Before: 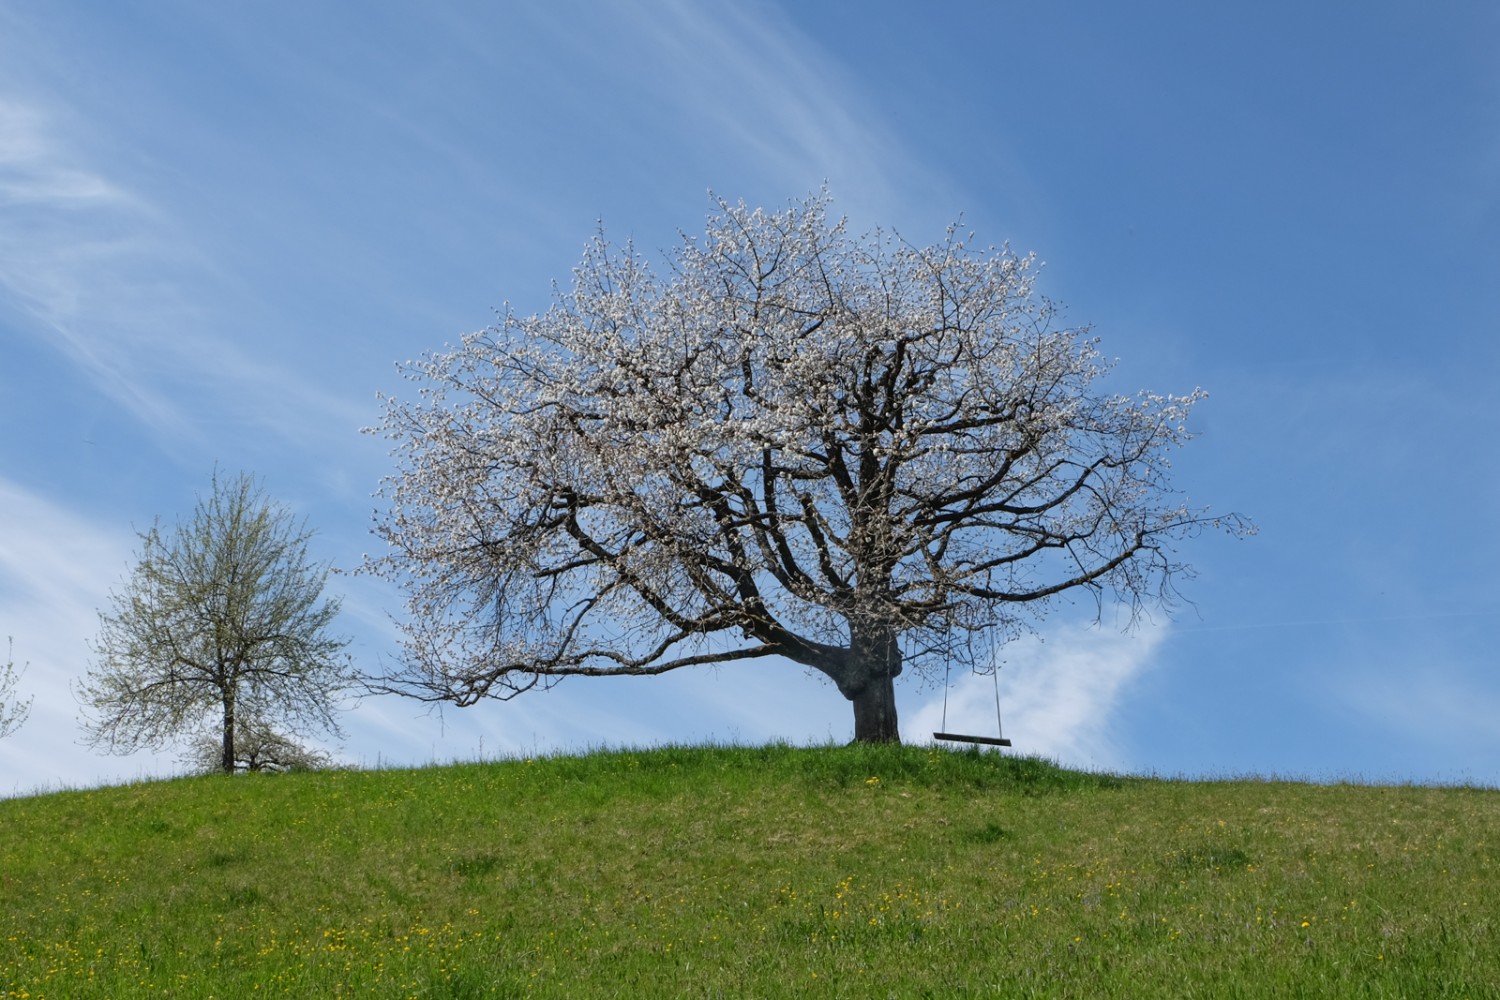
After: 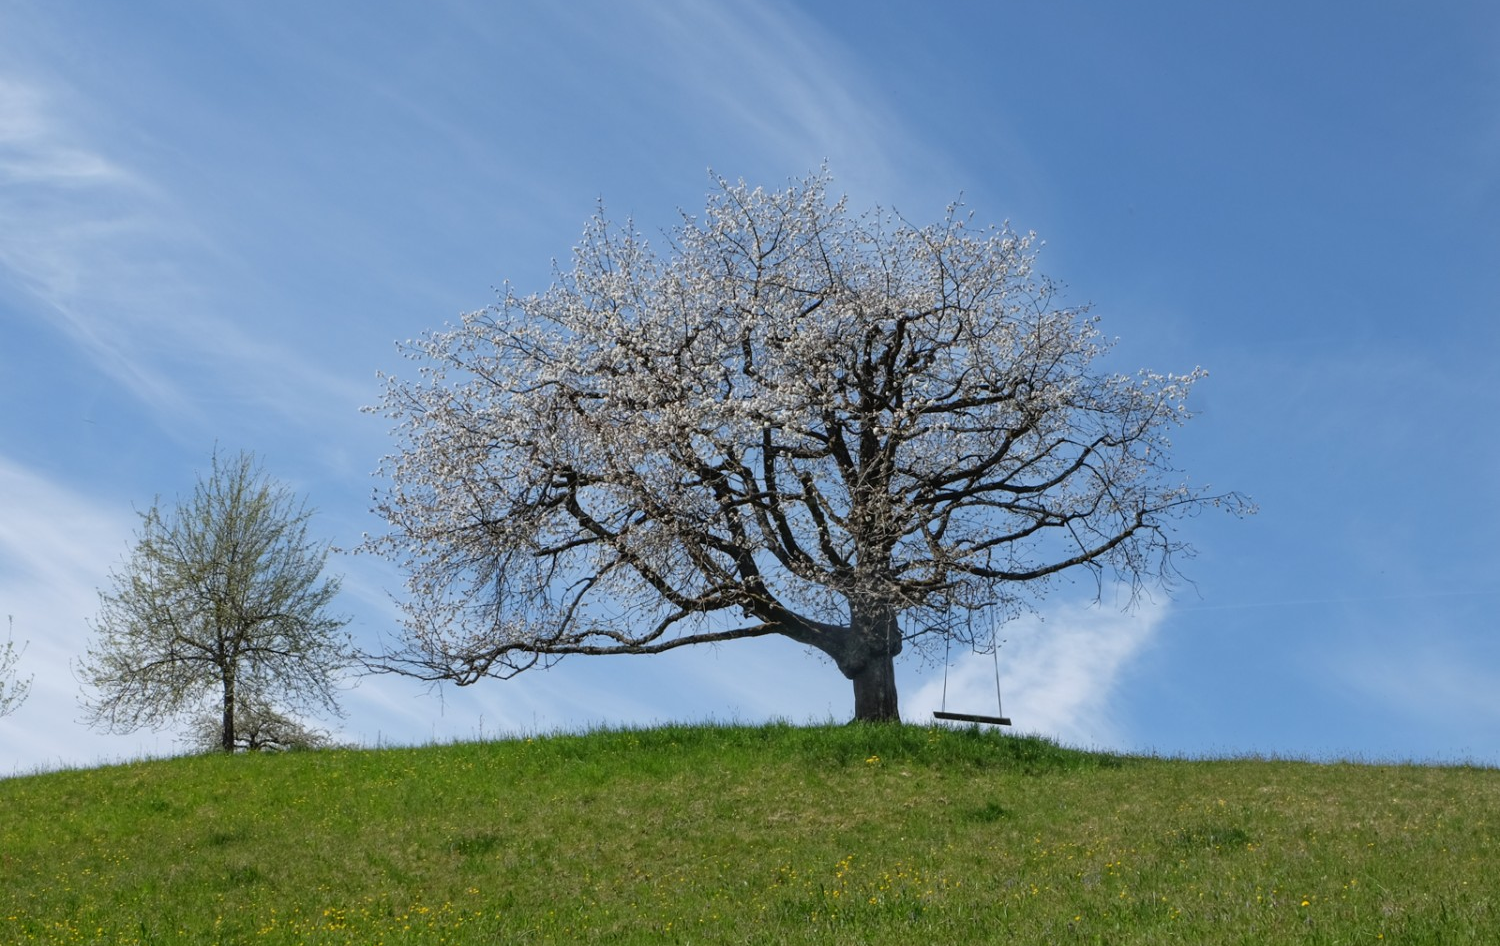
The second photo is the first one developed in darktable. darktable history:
crop and rotate: top 2.148%, bottom 3.168%
